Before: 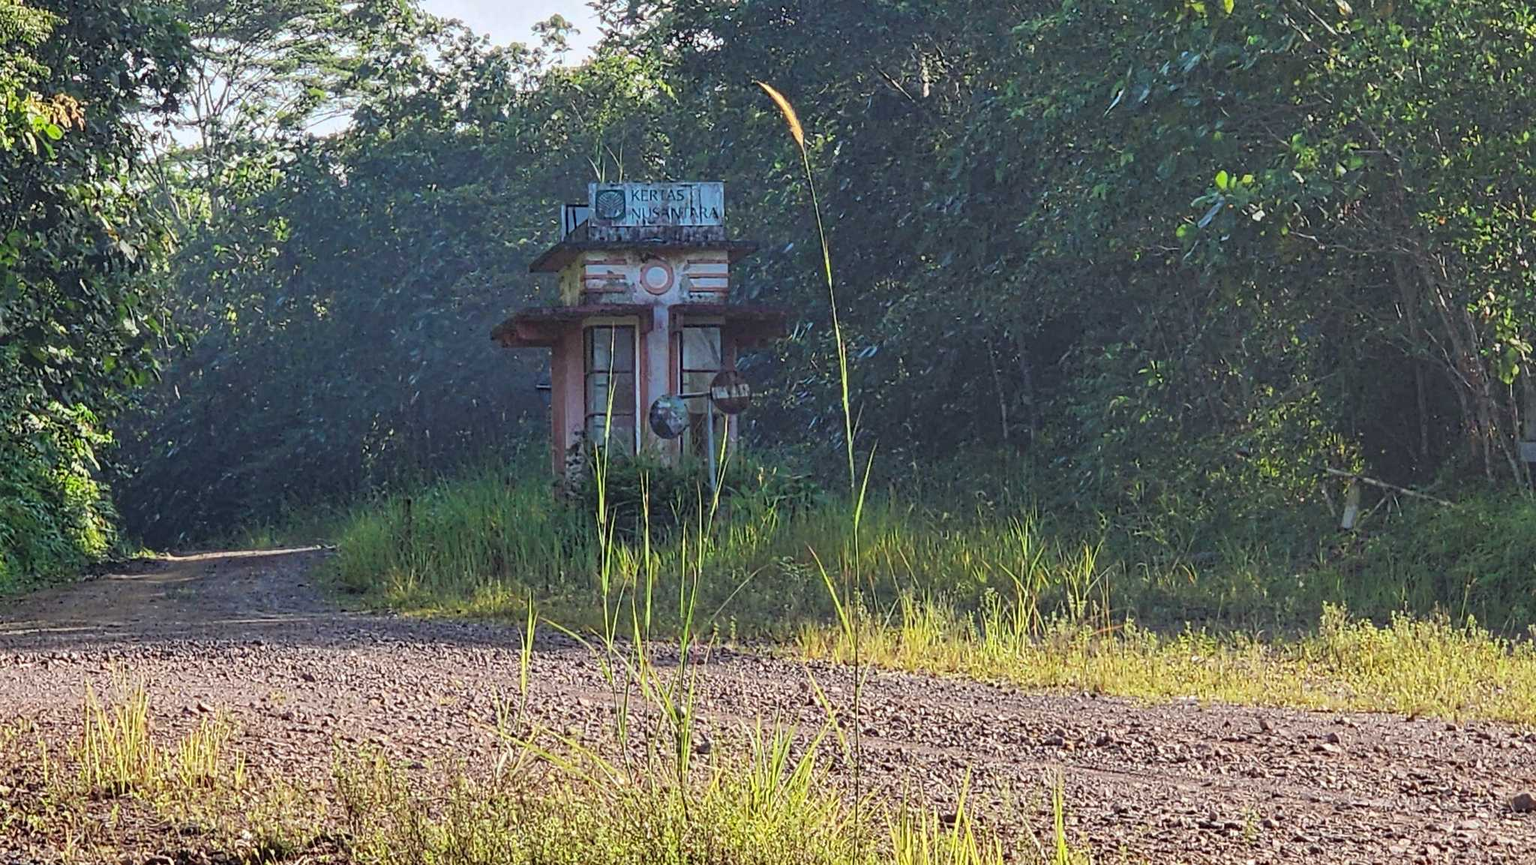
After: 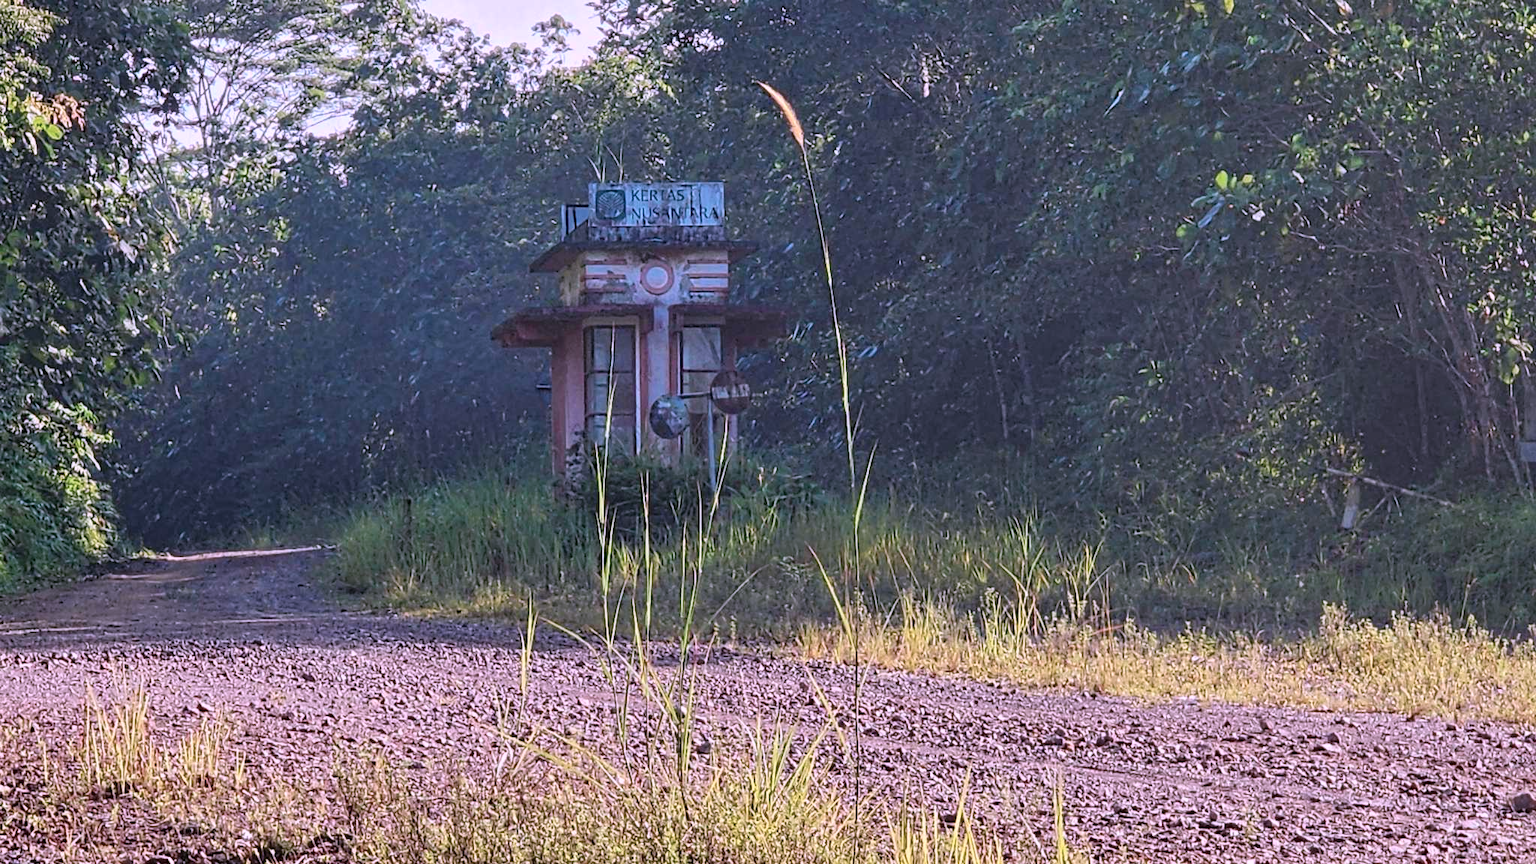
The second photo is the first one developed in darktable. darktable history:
color correction: highlights a* 15.03, highlights b* -25.07
